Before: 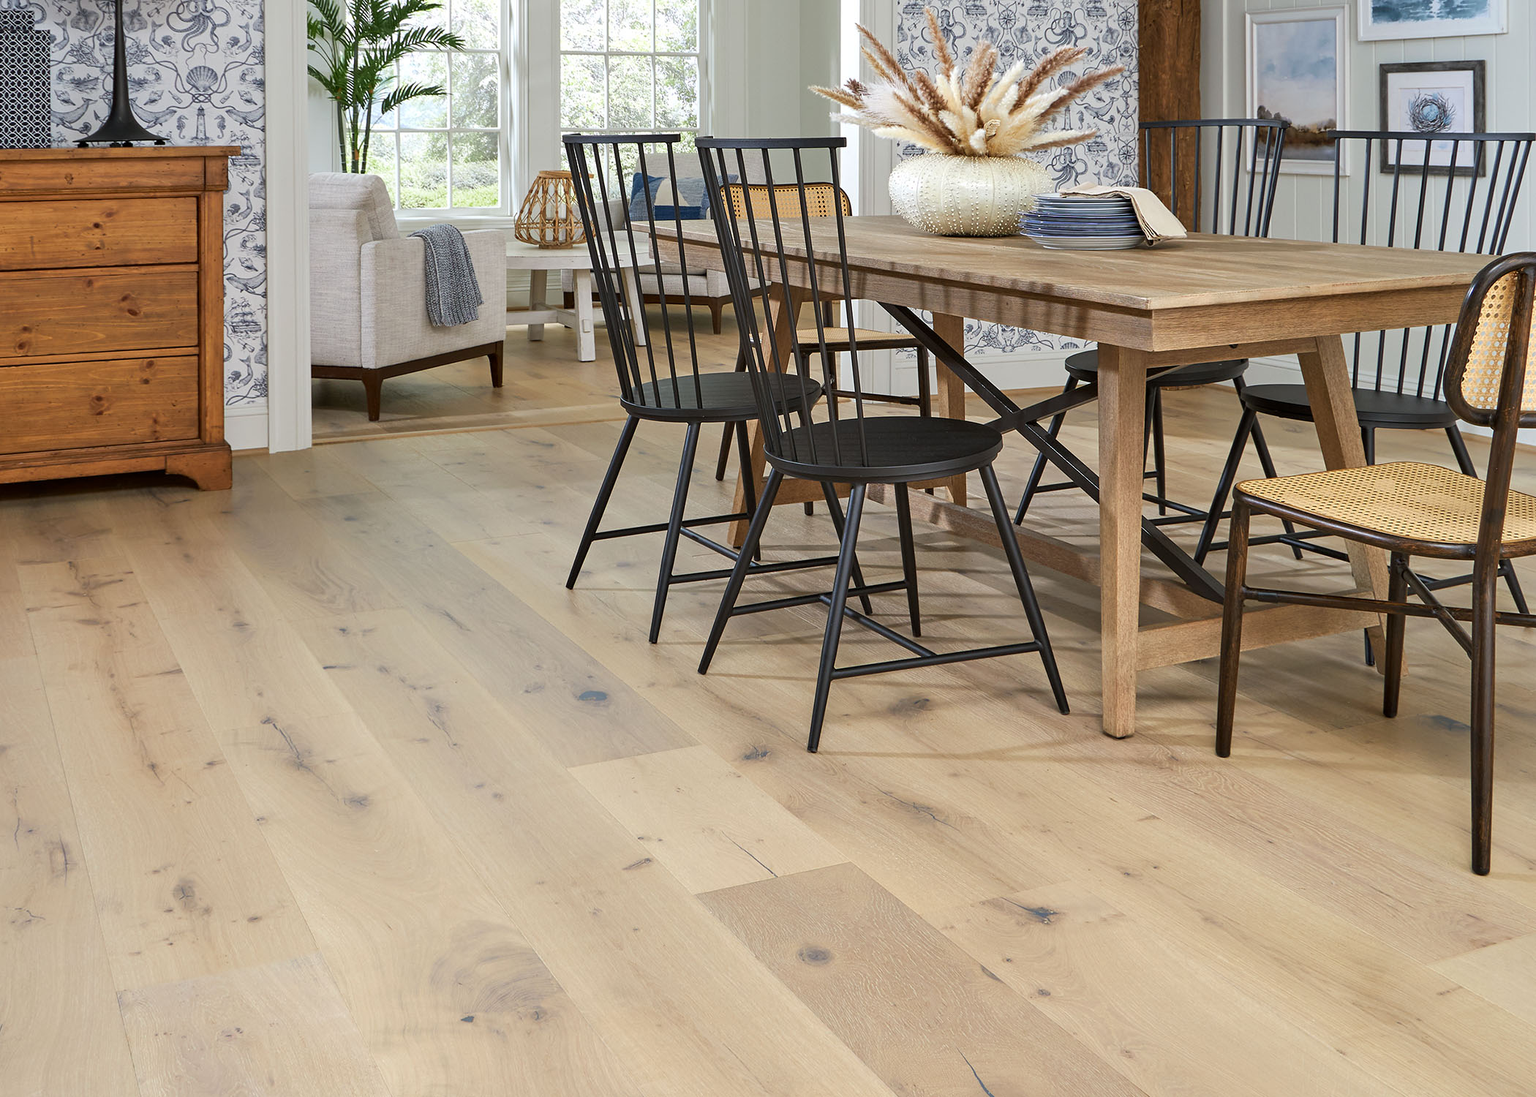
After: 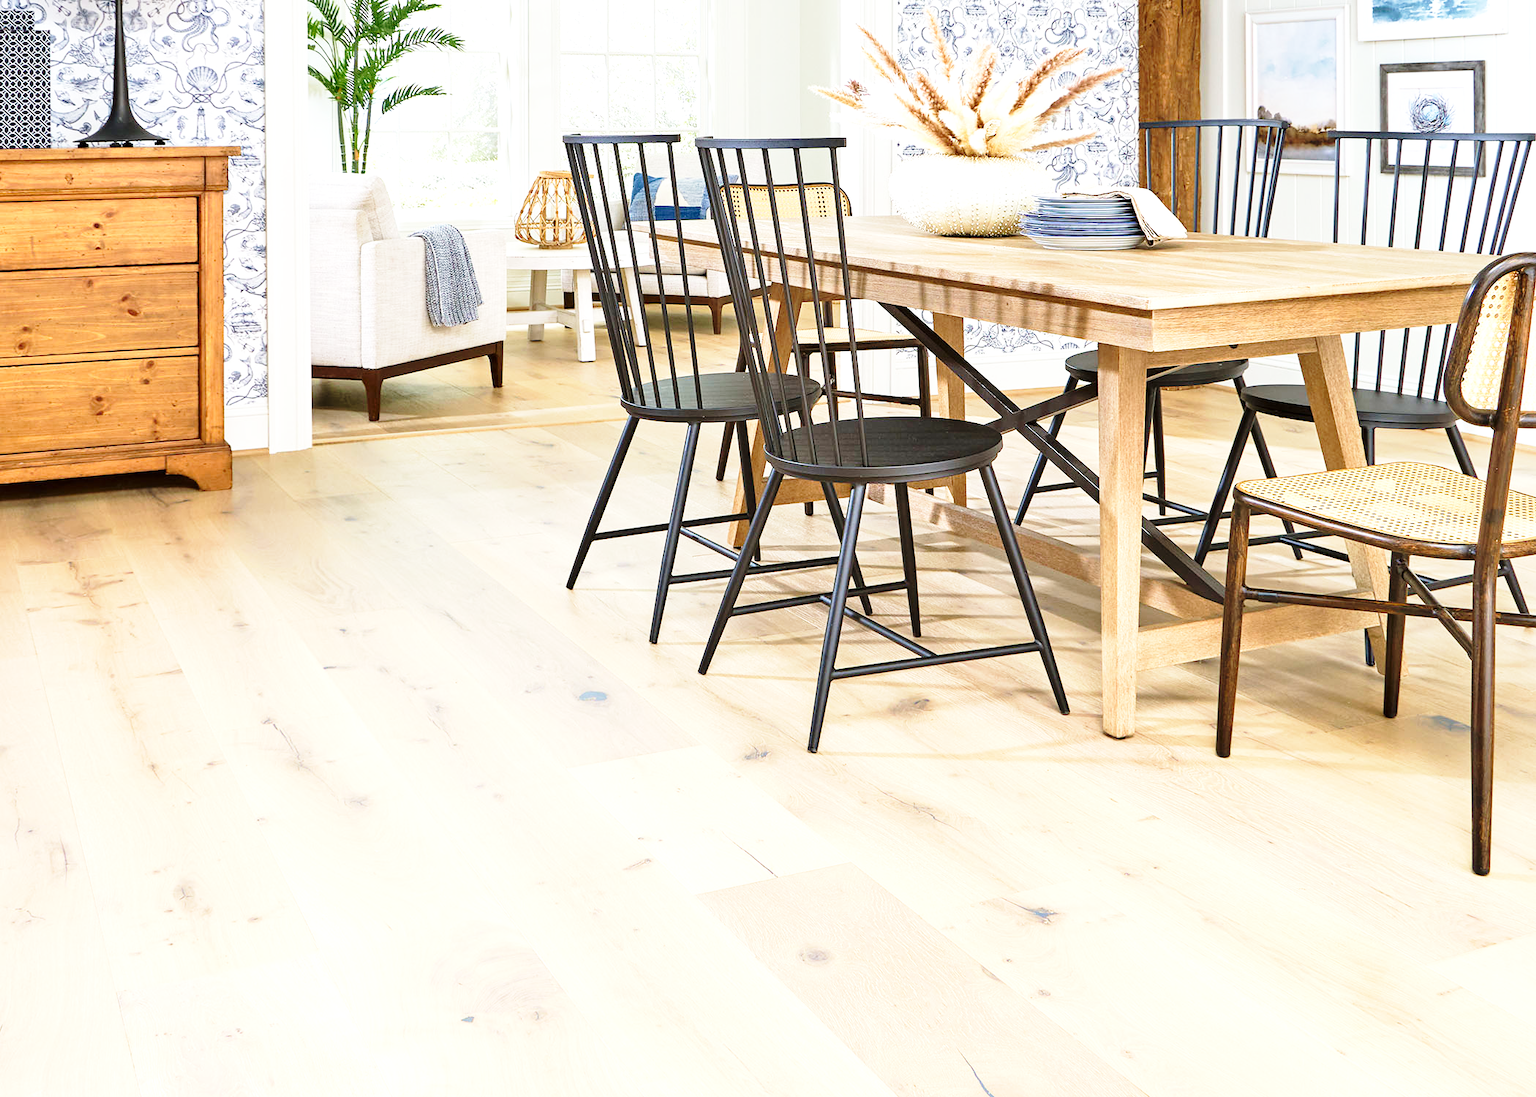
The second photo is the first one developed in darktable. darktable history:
velvia: on, module defaults
base curve: curves: ch0 [(0, 0) (0.028, 0.03) (0.121, 0.232) (0.46, 0.748) (0.859, 0.968) (1, 1)], preserve colors none
exposure: exposure 0.922 EV, compensate highlight preservation false
